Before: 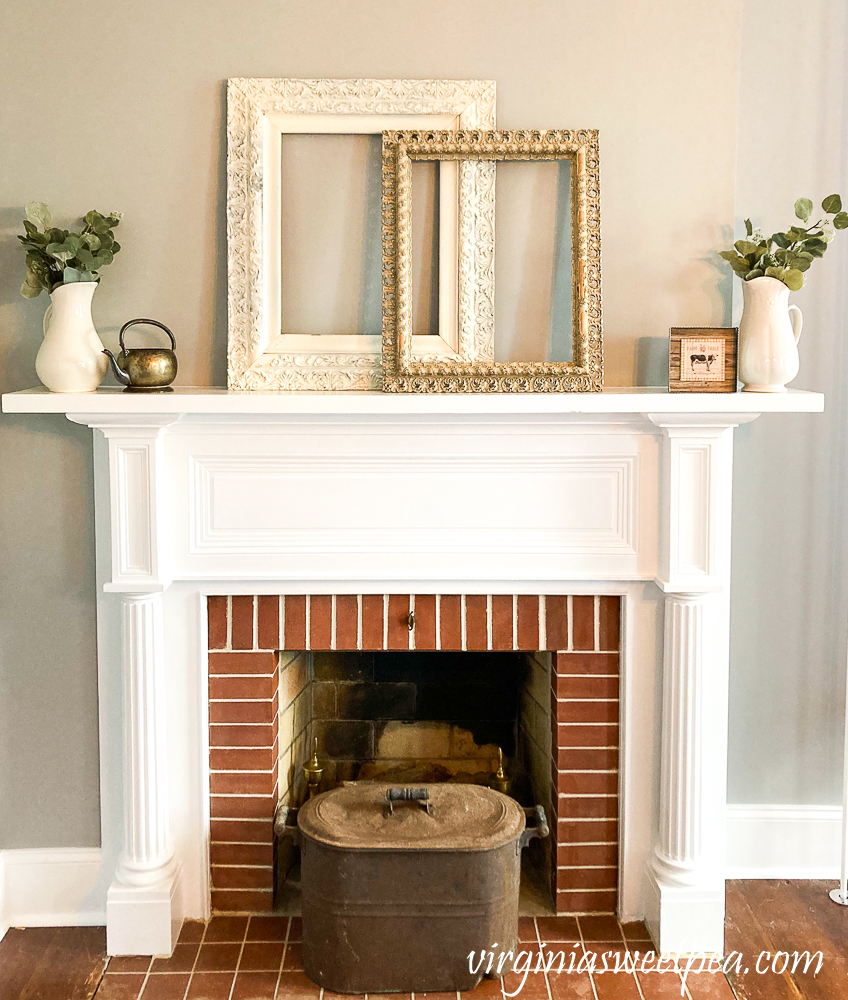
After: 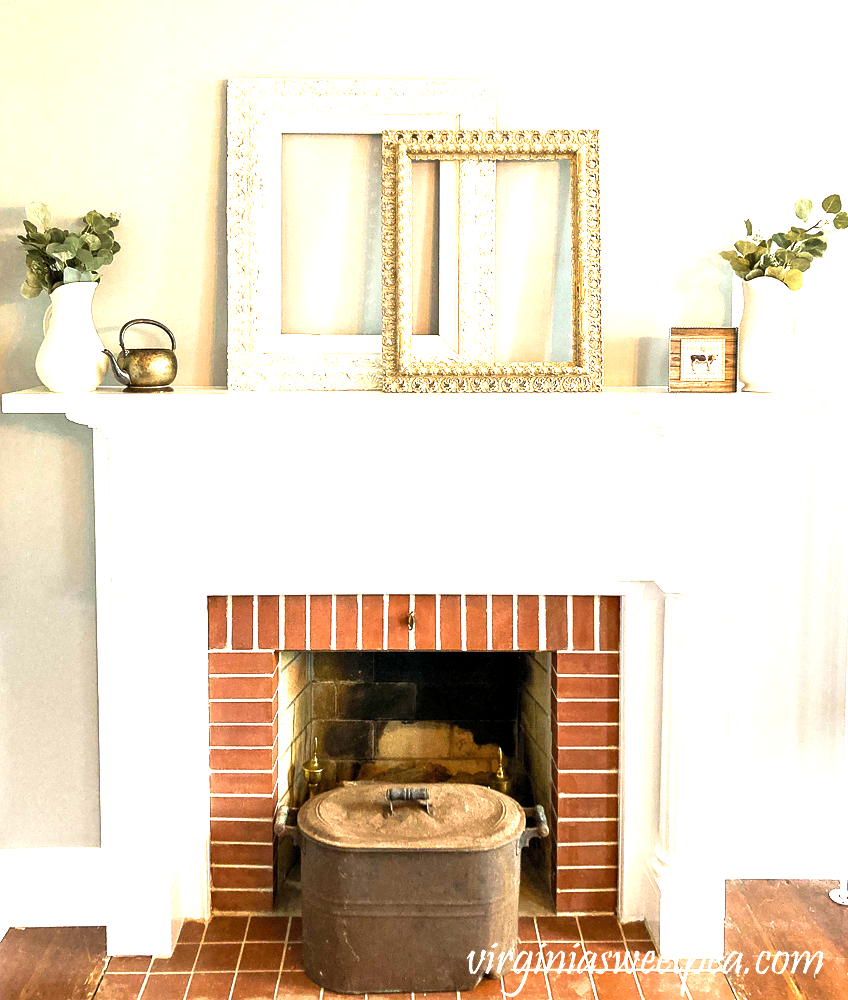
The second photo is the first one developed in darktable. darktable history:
exposure: black level correction 0, exposure 1.101 EV, compensate exposure bias true, compensate highlight preservation false
levels: levels [0.026, 0.507, 0.987]
